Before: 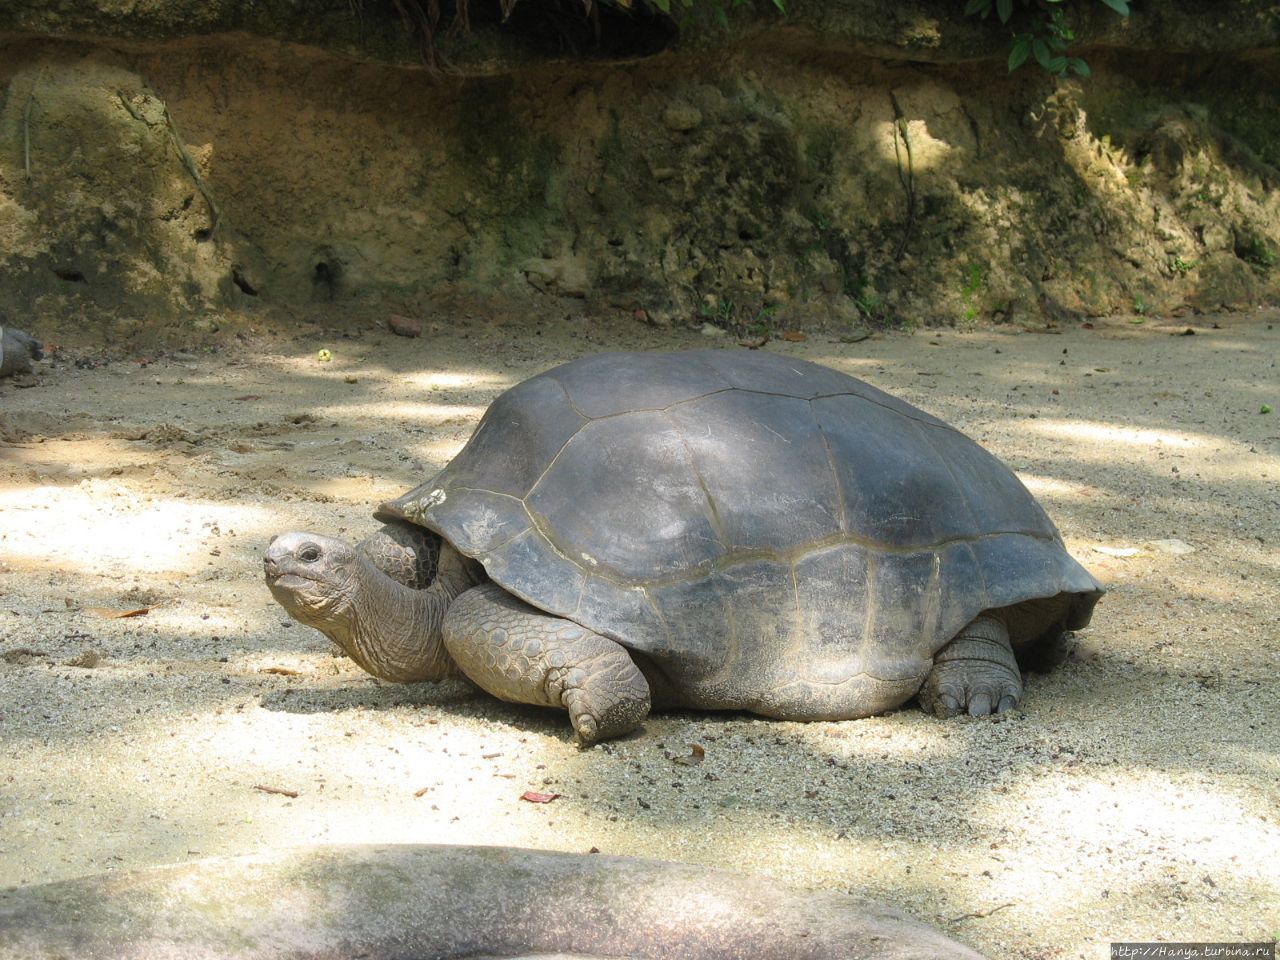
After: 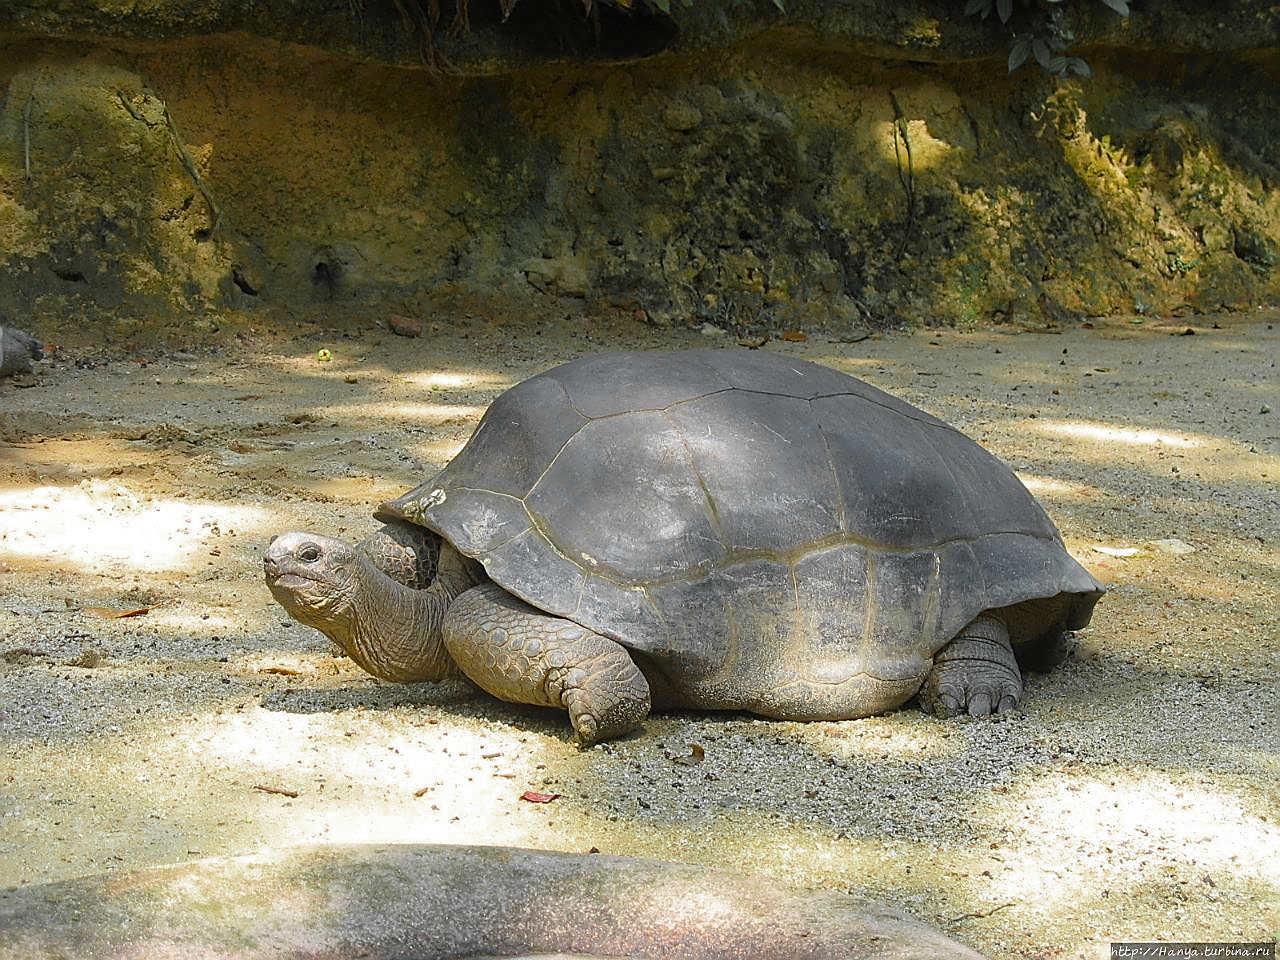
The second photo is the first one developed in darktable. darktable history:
color correction: highlights b* -0.014, saturation 1.37
color zones: curves: ch0 [(0.004, 0.388) (0.125, 0.392) (0.25, 0.404) (0.375, 0.5) (0.5, 0.5) (0.625, 0.5) (0.75, 0.5) (0.875, 0.5)]; ch1 [(0, 0.5) (0.125, 0.5) (0.25, 0.5) (0.375, 0.124) (0.524, 0.124) (0.645, 0.128) (0.789, 0.132) (0.914, 0.096) (0.998, 0.068)]
sharpen: radius 1.41, amount 1.263, threshold 0.815
